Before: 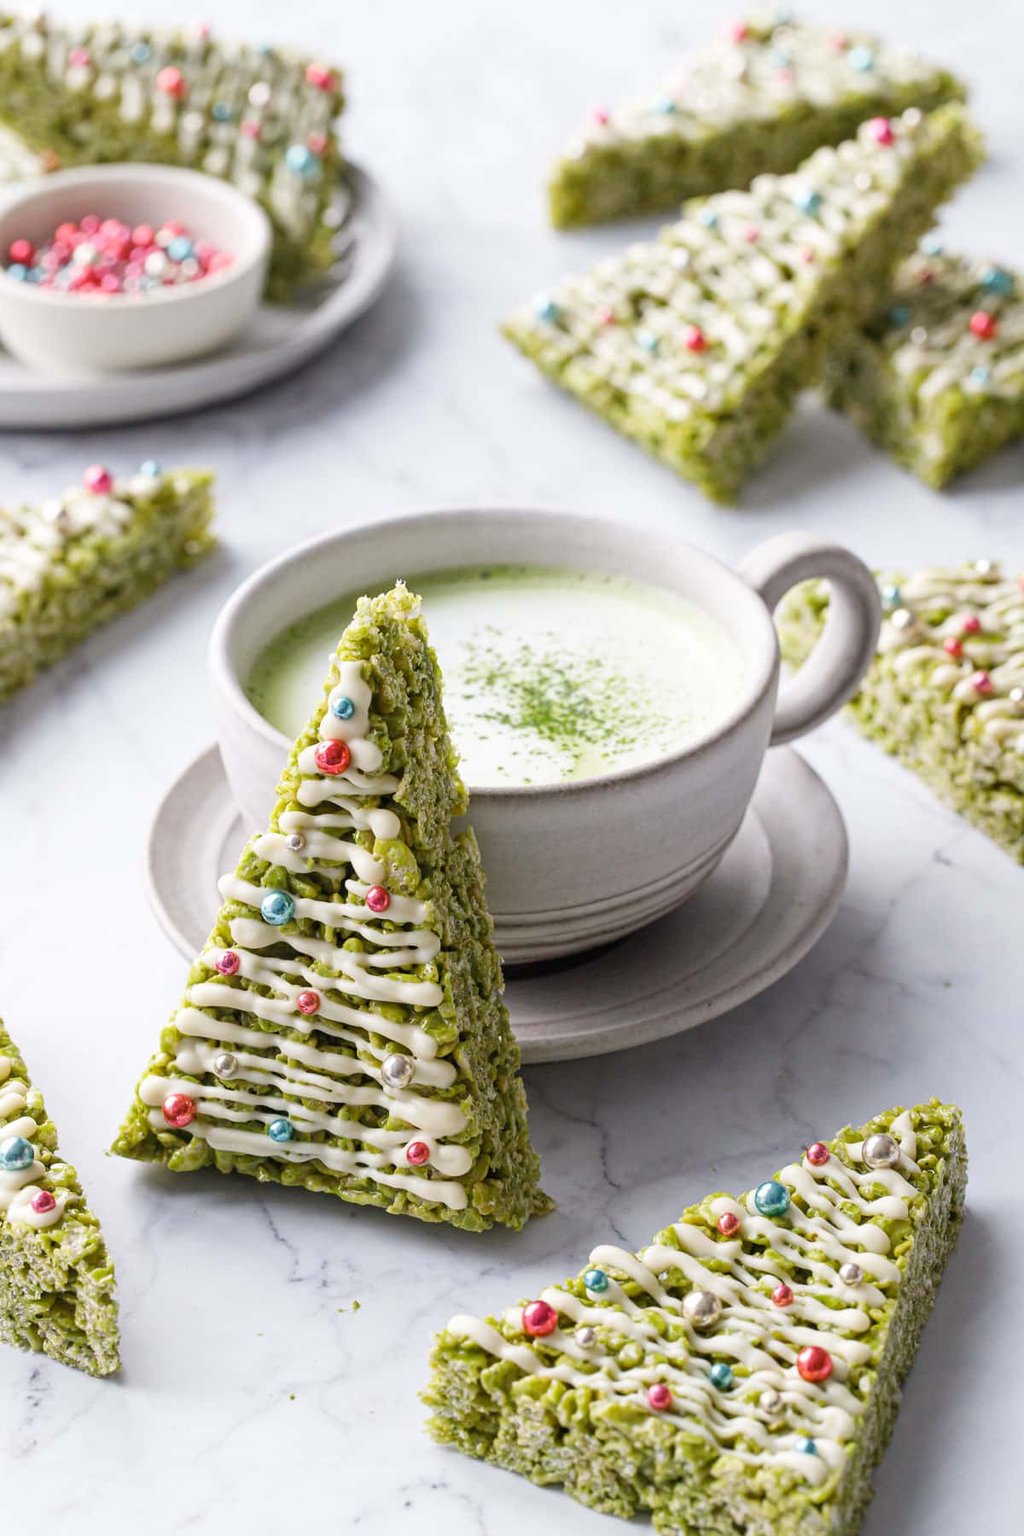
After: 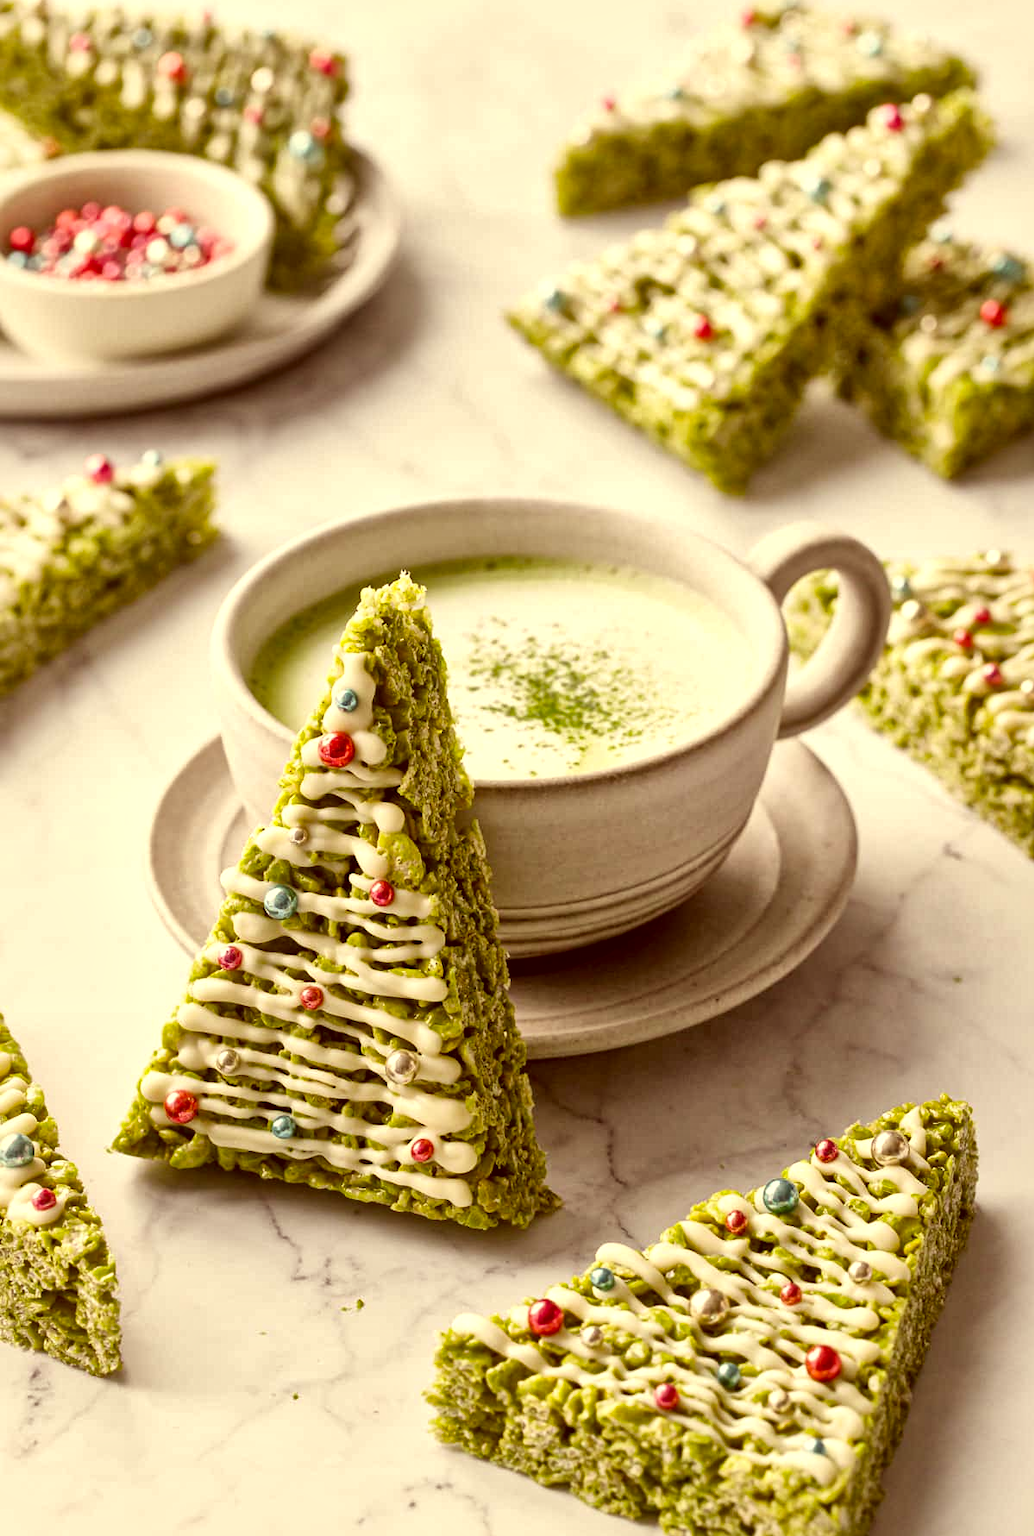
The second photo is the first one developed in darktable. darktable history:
local contrast: mode bilateral grid, contrast 20, coarseness 50, detail 179%, midtone range 0.2
crop: top 1.049%, right 0.001%
color correction: highlights a* 1.12, highlights b* 24.26, shadows a* 15.58, shadows b* 24.26
